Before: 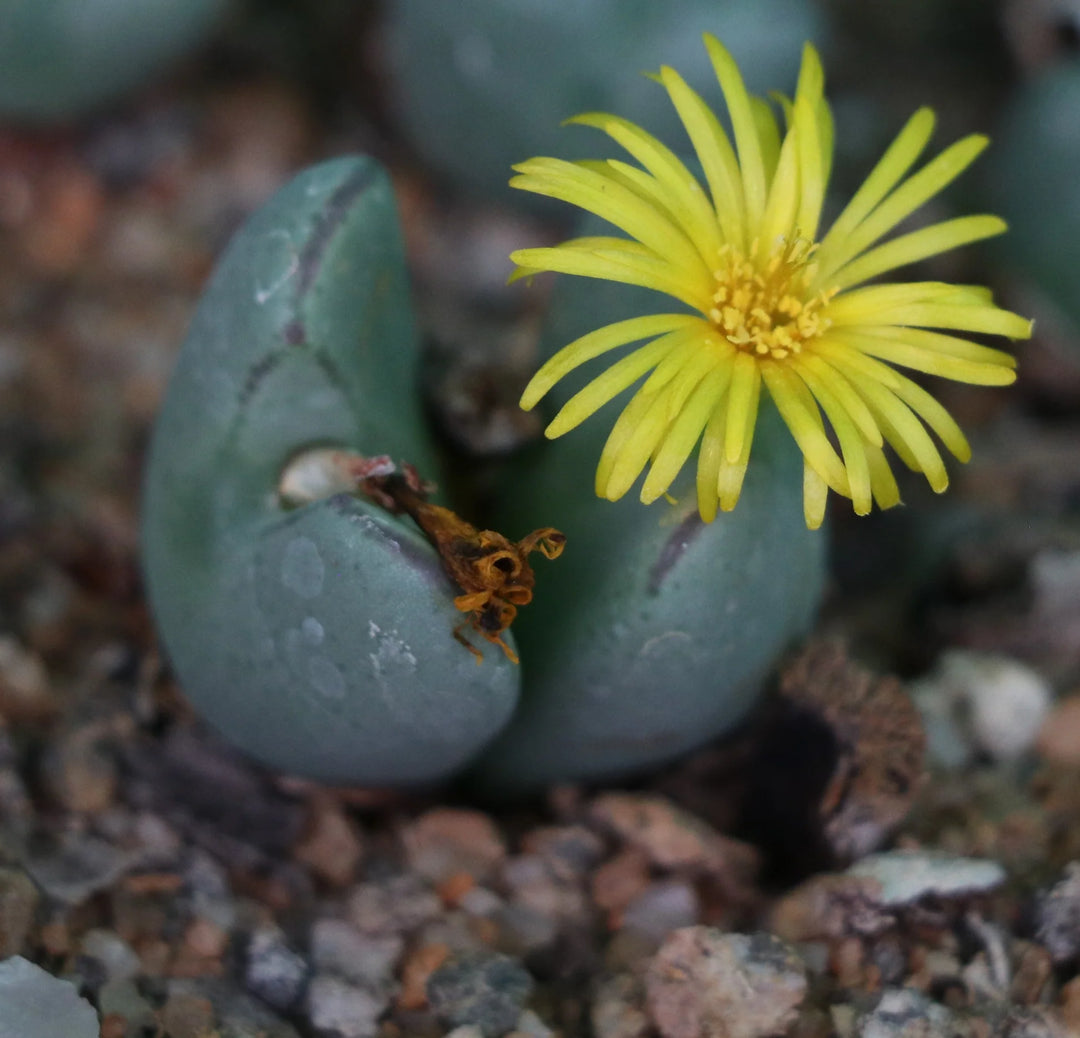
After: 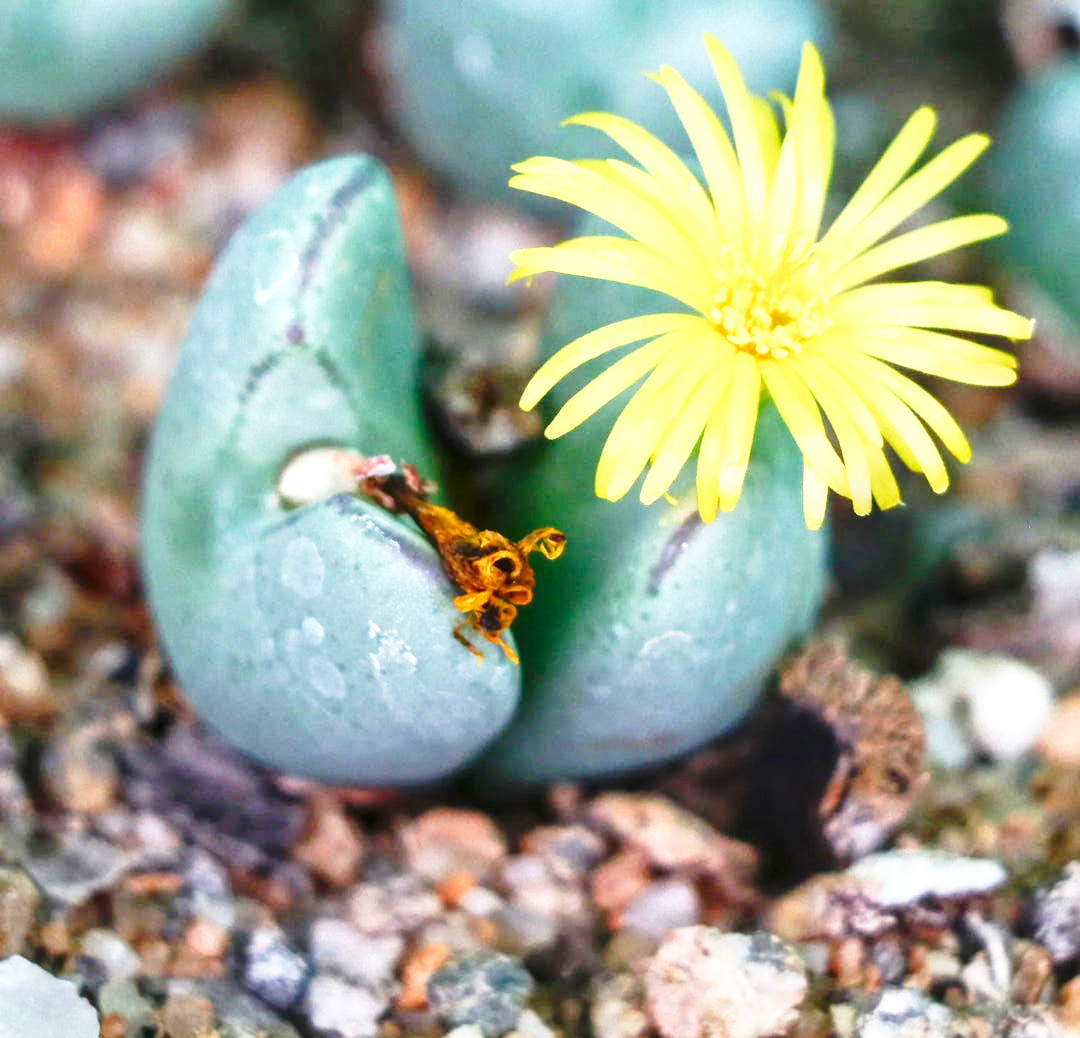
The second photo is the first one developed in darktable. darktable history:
exposure: exposure 1.244 EV, compensate exposure bias true, compensate highlight preservation false
tone equalizer: -8 EV -0.002 EV, -7 EV 0.003 EV, -6 EV -0.045 EV, -5 EV 0.012 EV, -4 EV -0.022 EV, -3 EV 0.011 EV, -2 EV -0.053 EV, -1 EV -0.276 EV, +0 EV -0.569 EV, edges refinement/feathering 500, mask exposure compensation -1.57 EV, preserve details no
local contrast: on, module defaults
color balance rgb: perceptual saturation grading › global saturation 20%, perceptual saturation grading › highlights -25.631%, perceptual saturation grading › shadows 24.686%
base curve: curves: ch0 [(0, 0) (0.026, 0.03) (0.109, 0.232) (0.351, 0.748) (0.669, 0.968) (1, 1)], preserve colors none
